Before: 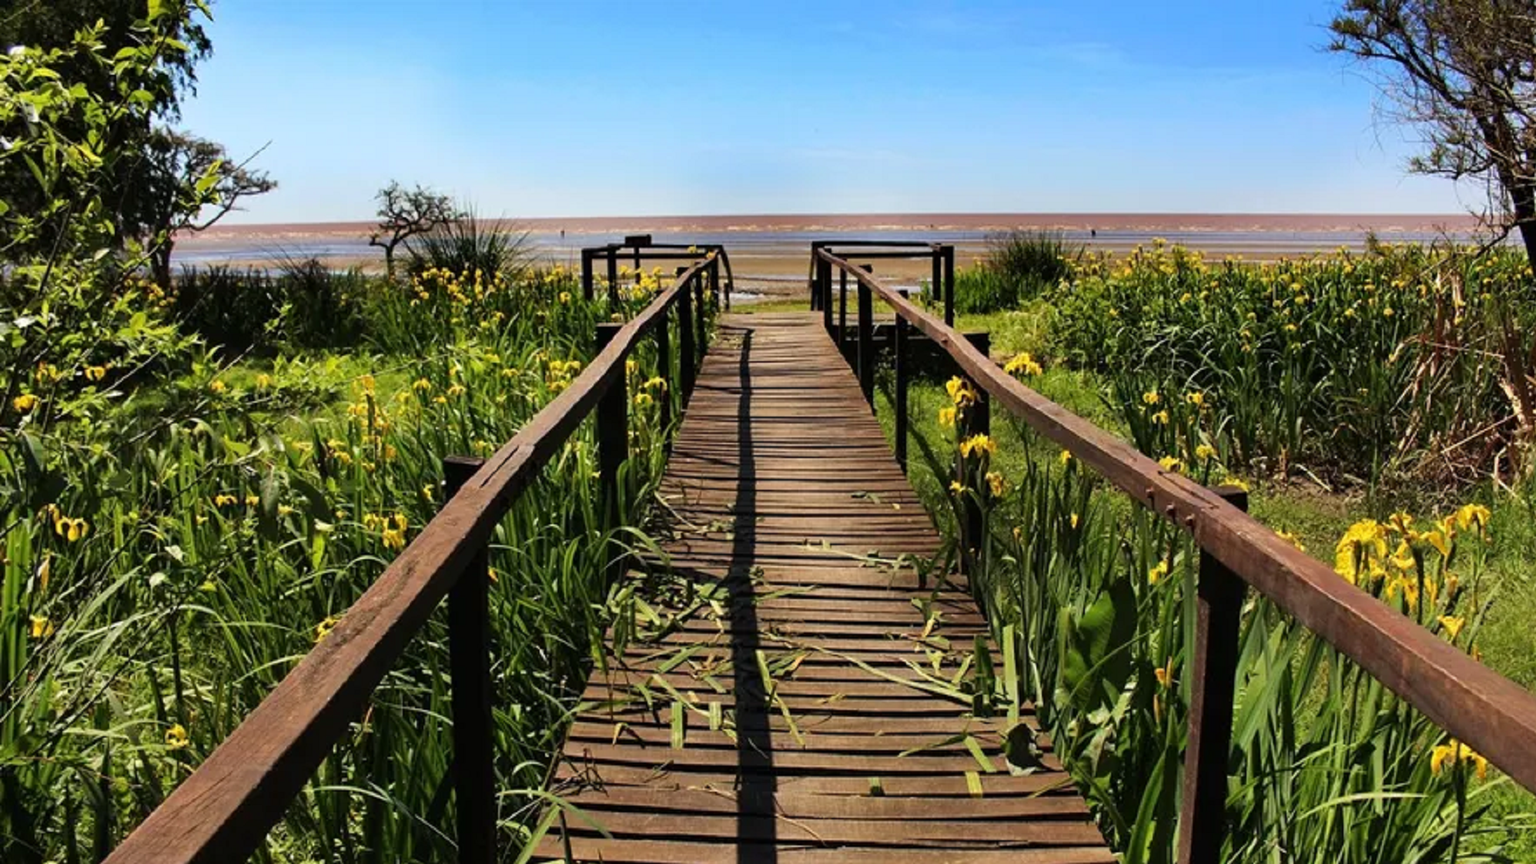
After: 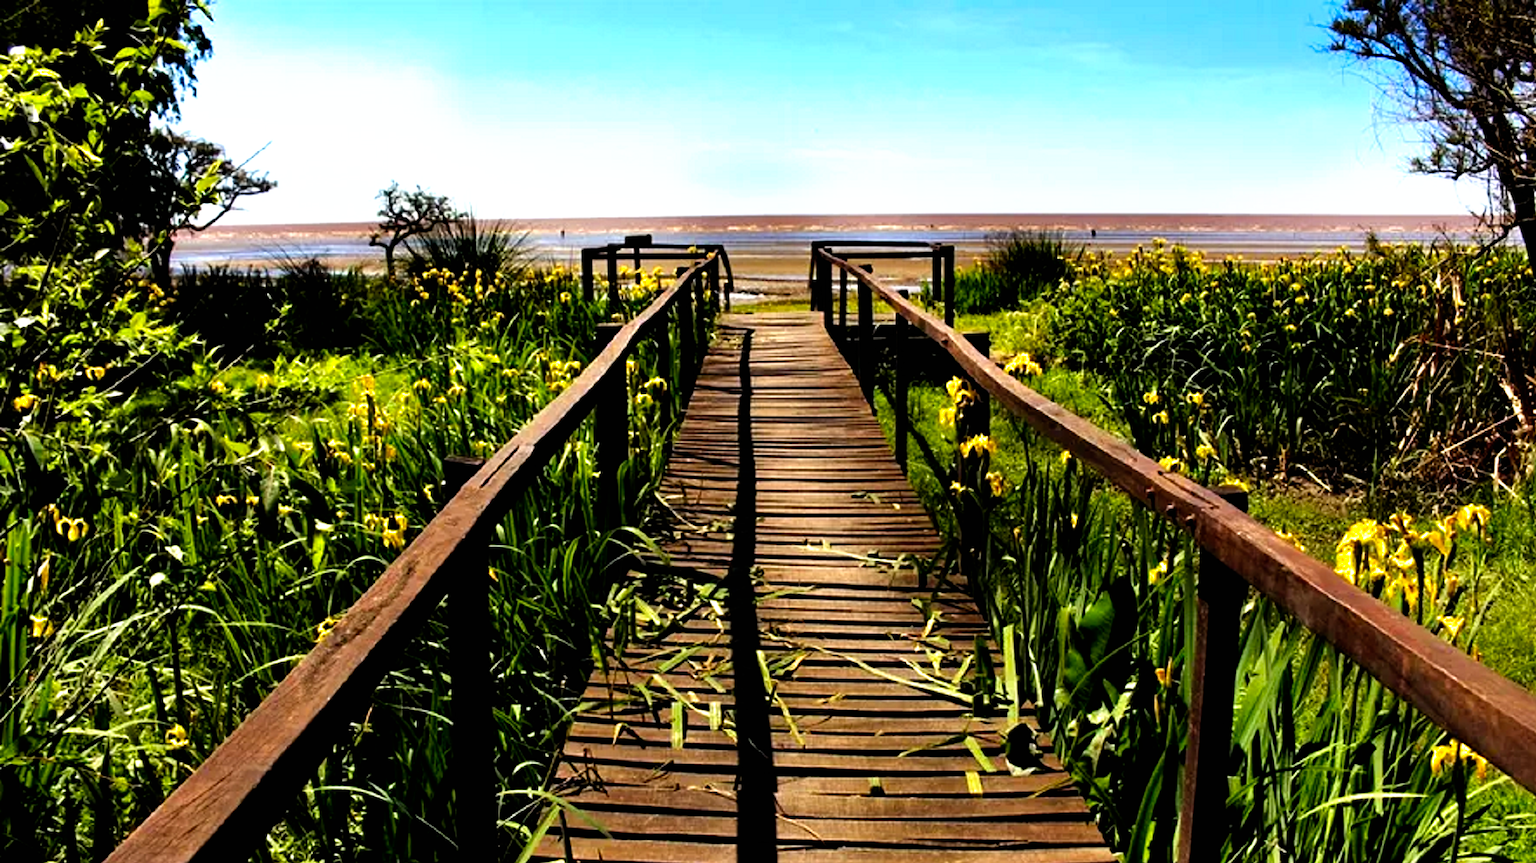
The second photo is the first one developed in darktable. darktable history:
color zones: curves: ch0 [(0.068, 0.464) (0.25, 0.5) (0.48, 0.508) (0.75, 0.536) (0.886, 0.476) (0.967, 0.456)]; ch1 [(0.066, 0.456) (0.25, 0.5) (0.616, 0.508) (0.746, 0.56) (0.934, 0.444)]
filmic rgb: black relative exposure -8.2 EV, white relative exposure 2.2 EV, threshold 3 EV, hardness 7.11, latitude 85.74%, contrast 1.696, highlights saturation mix -4%, shadows ↔ highlights balance -2.69%, preserve chrominance no, color science v5 (2021), contrast in shadows safe, contrast in highlights safe, enable highlight reconstruction true
tone equalizer: on, module defaults
